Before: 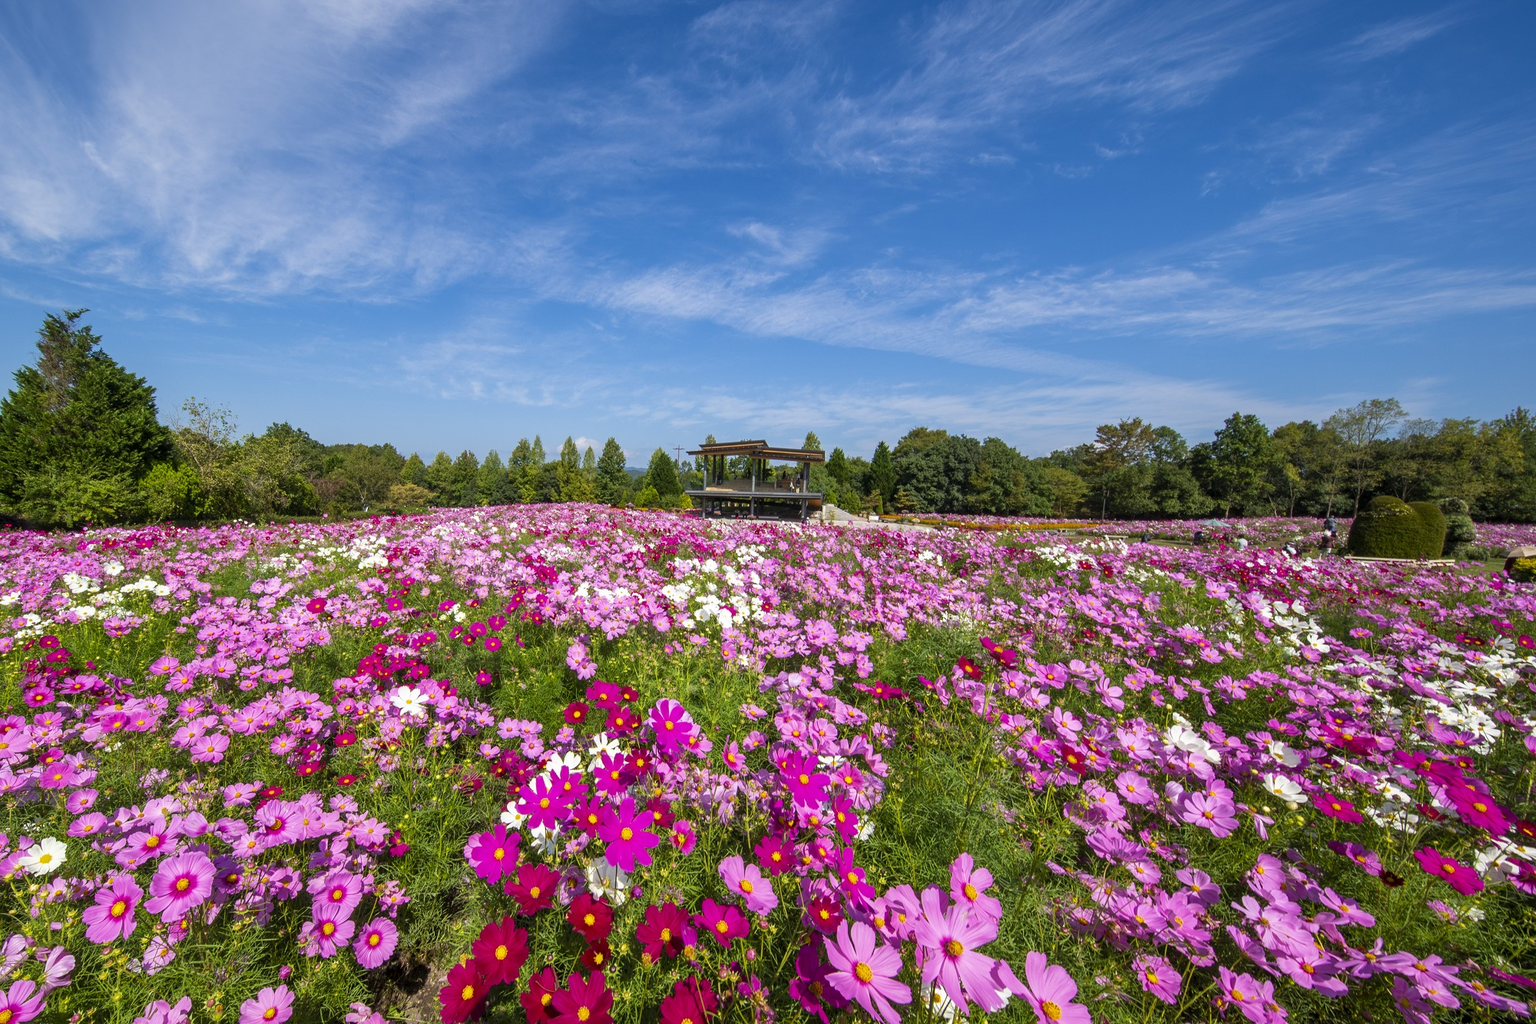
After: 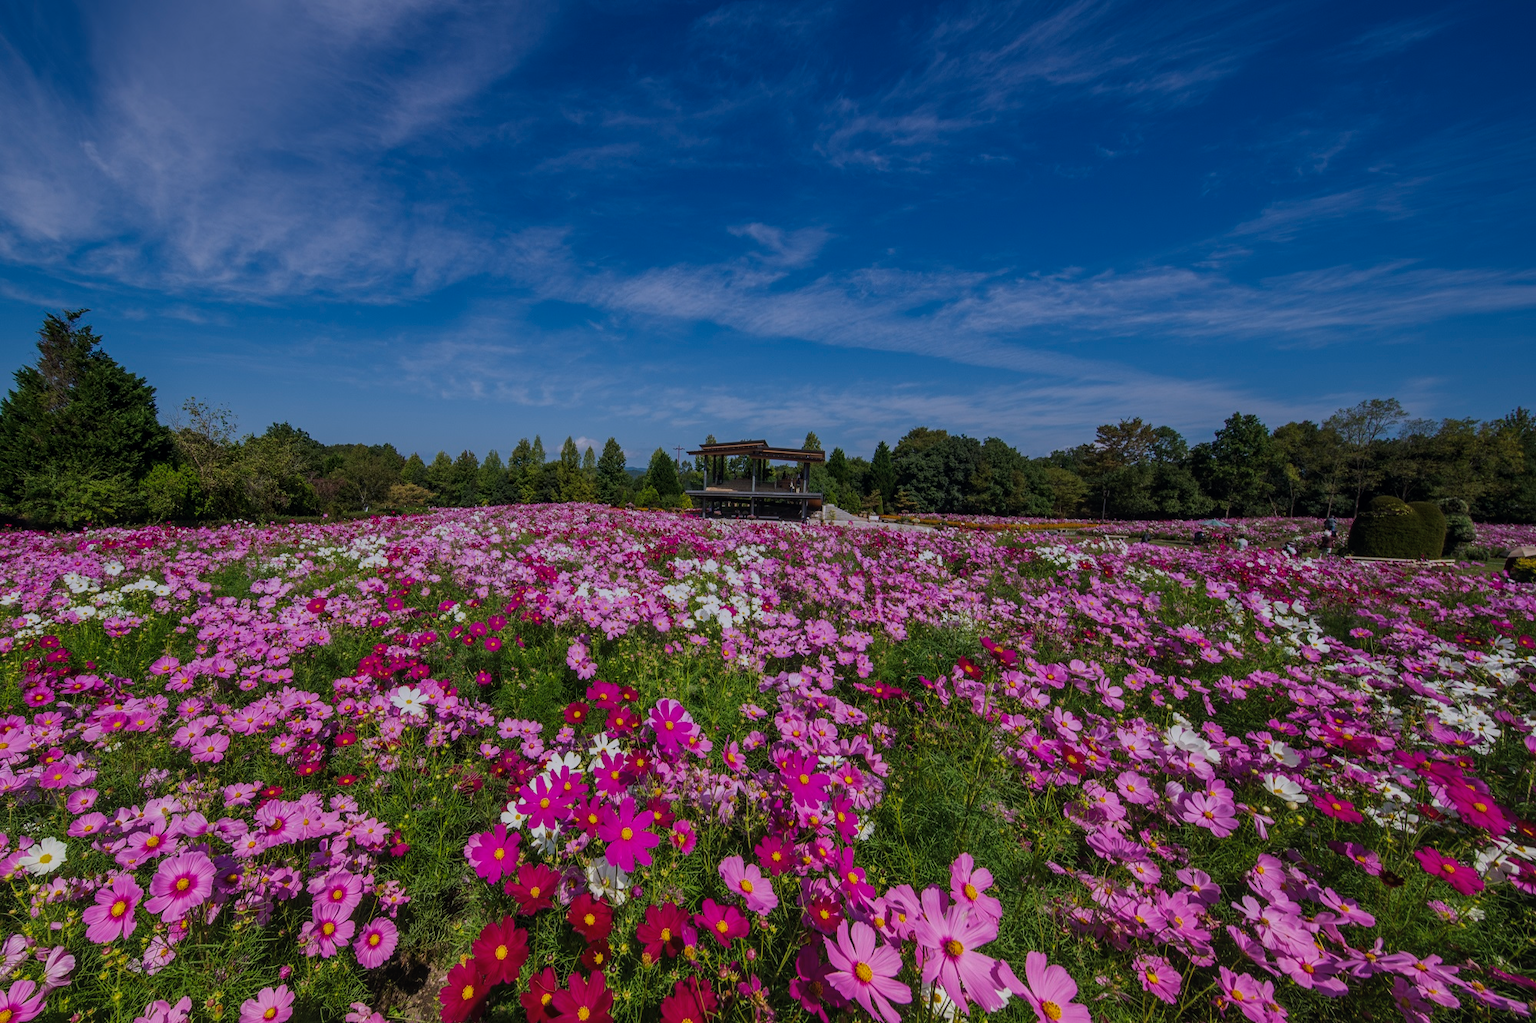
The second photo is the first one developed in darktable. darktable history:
color balance: contrast 10%
exposure: black level correction -0.016, exposure -1.018 EV, compensate highlight preservation false
tone equalizer: on, module defaults
local contrast: on, module defaults
graduated density: hue 238.83°, saturation 50%
